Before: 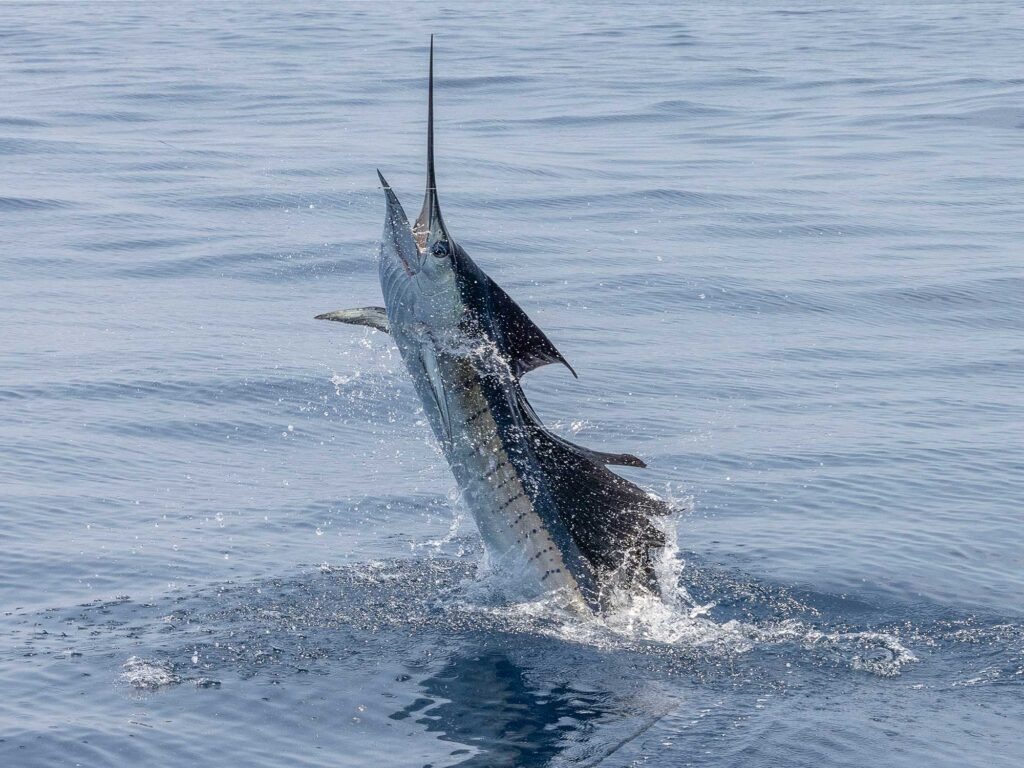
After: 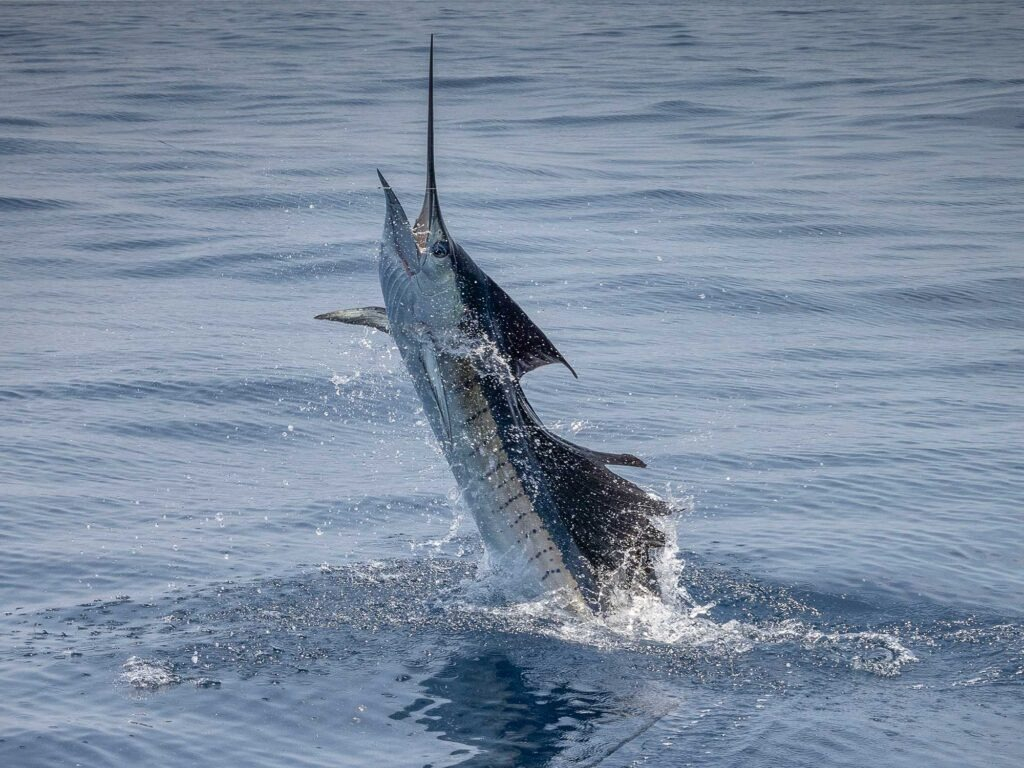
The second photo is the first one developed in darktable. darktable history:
vignetting: fall-off start 97.52%, fall-off radius 100%, brightness -0.574, saturation 0, center (-0.027, 0.404), width/height ratio 1.368, unbound false
shadows and highlights: radius 118.69, shadows 42.21, highlights -61.56, soften with gaussian
